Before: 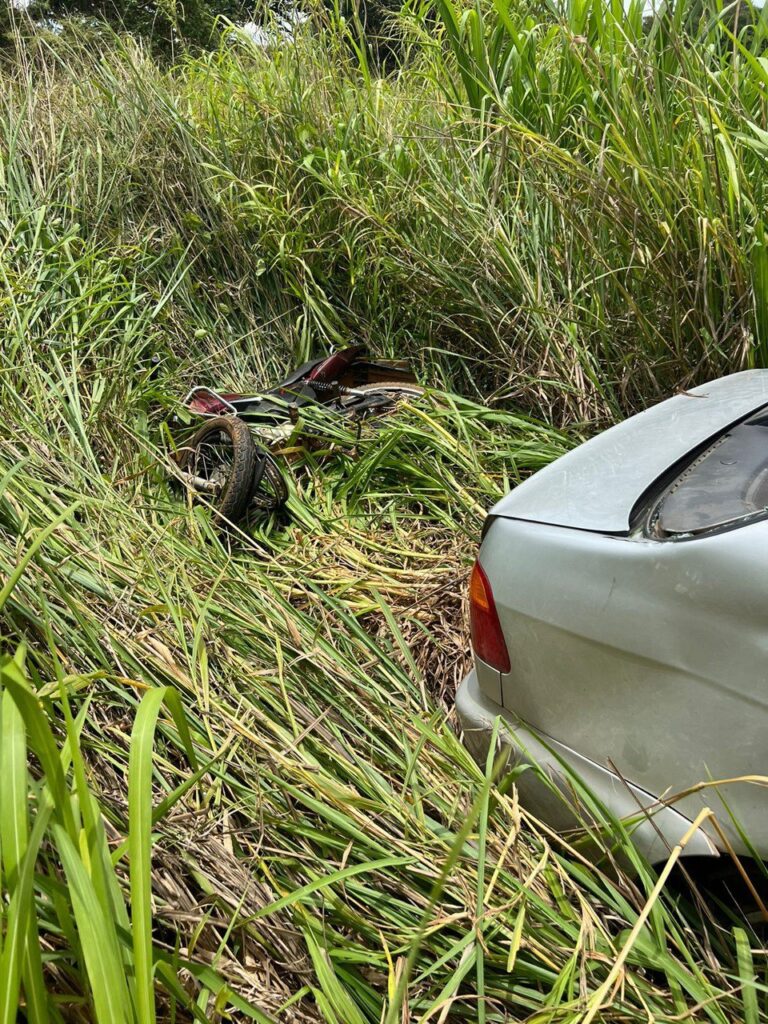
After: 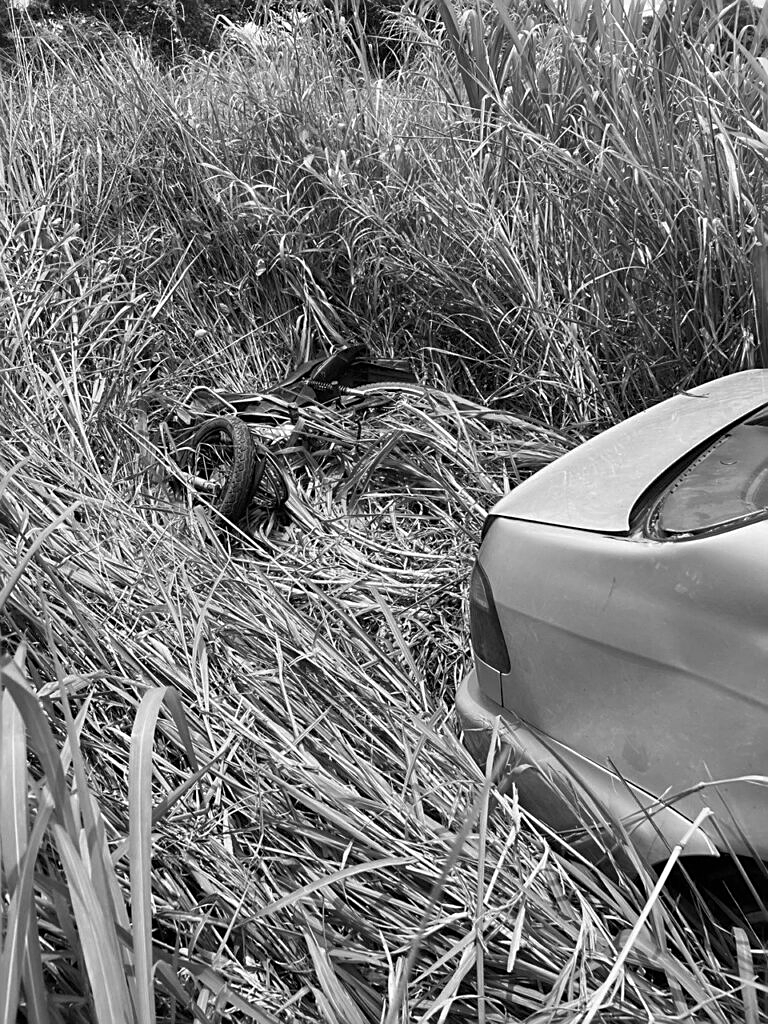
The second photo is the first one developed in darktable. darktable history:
monochrome: a 32, b 64, size 2.3, highlights 1
sharpen: on, module defaults
